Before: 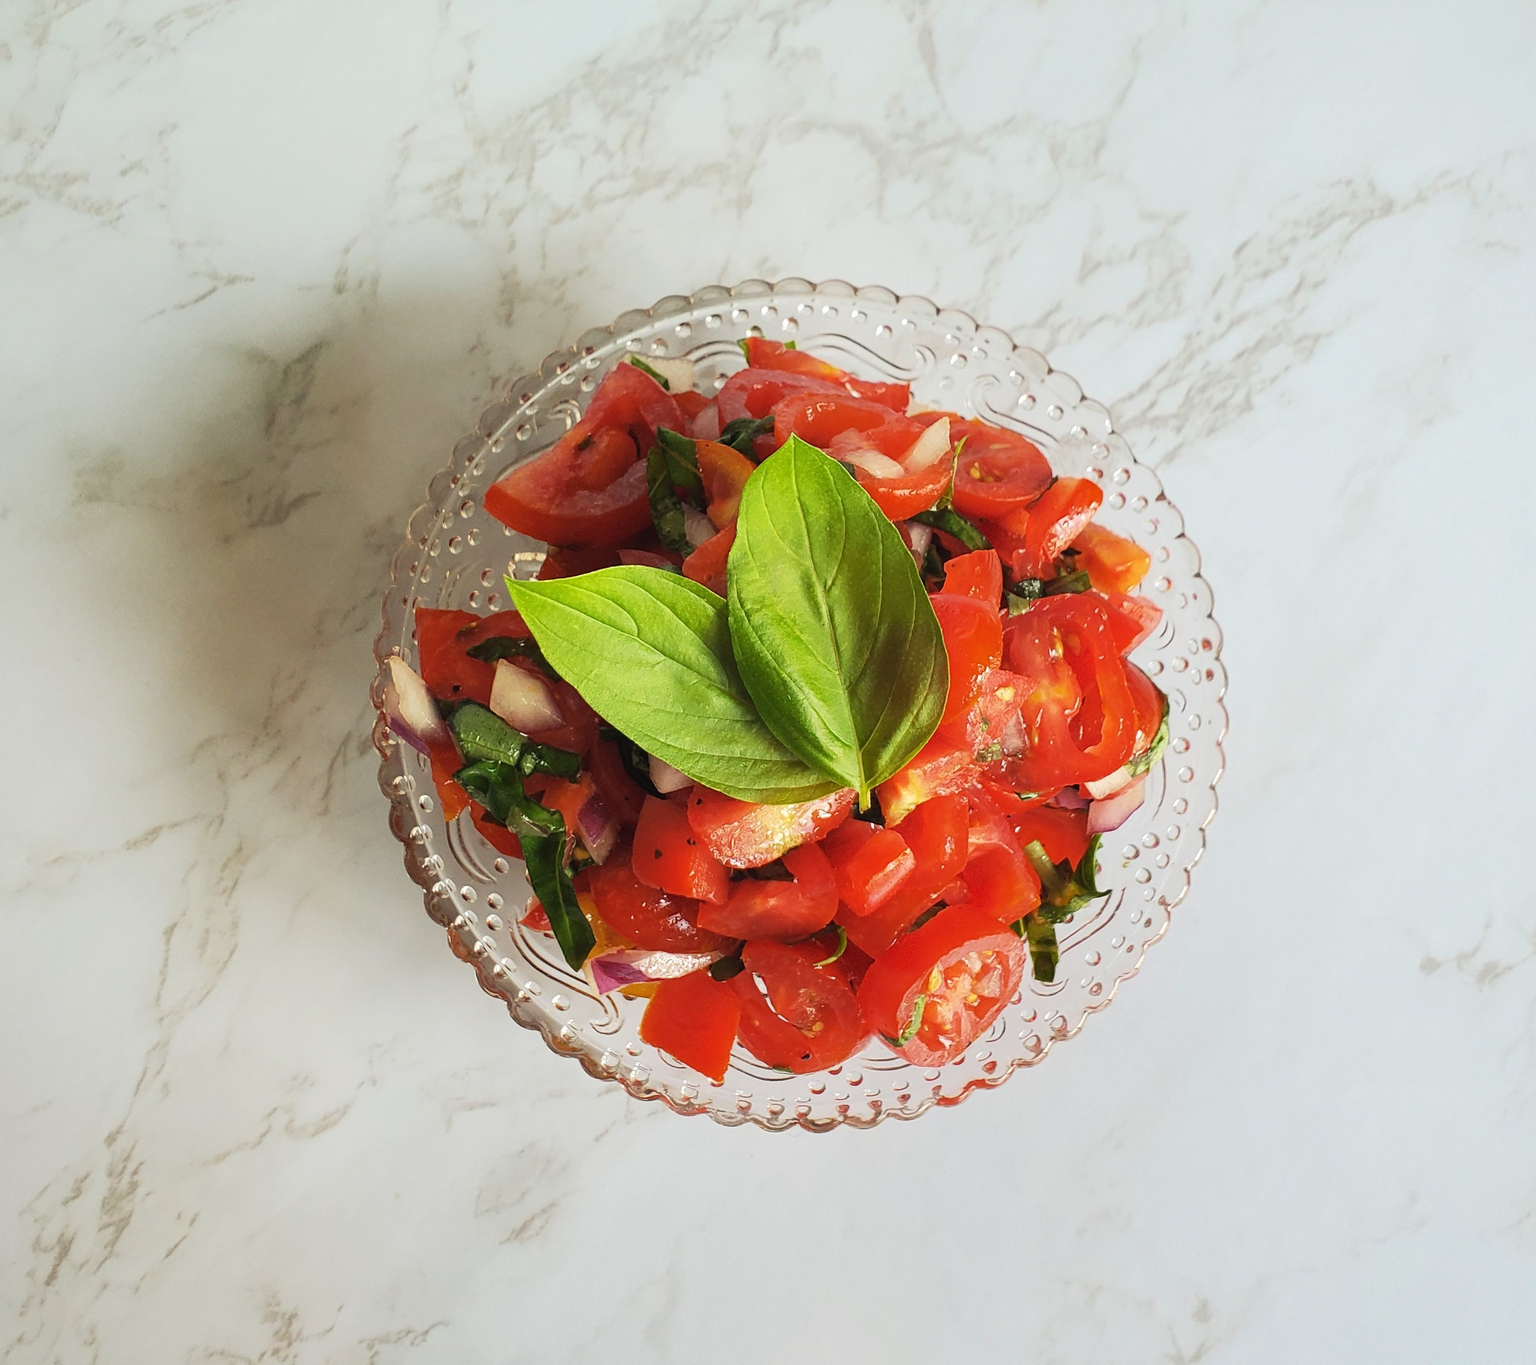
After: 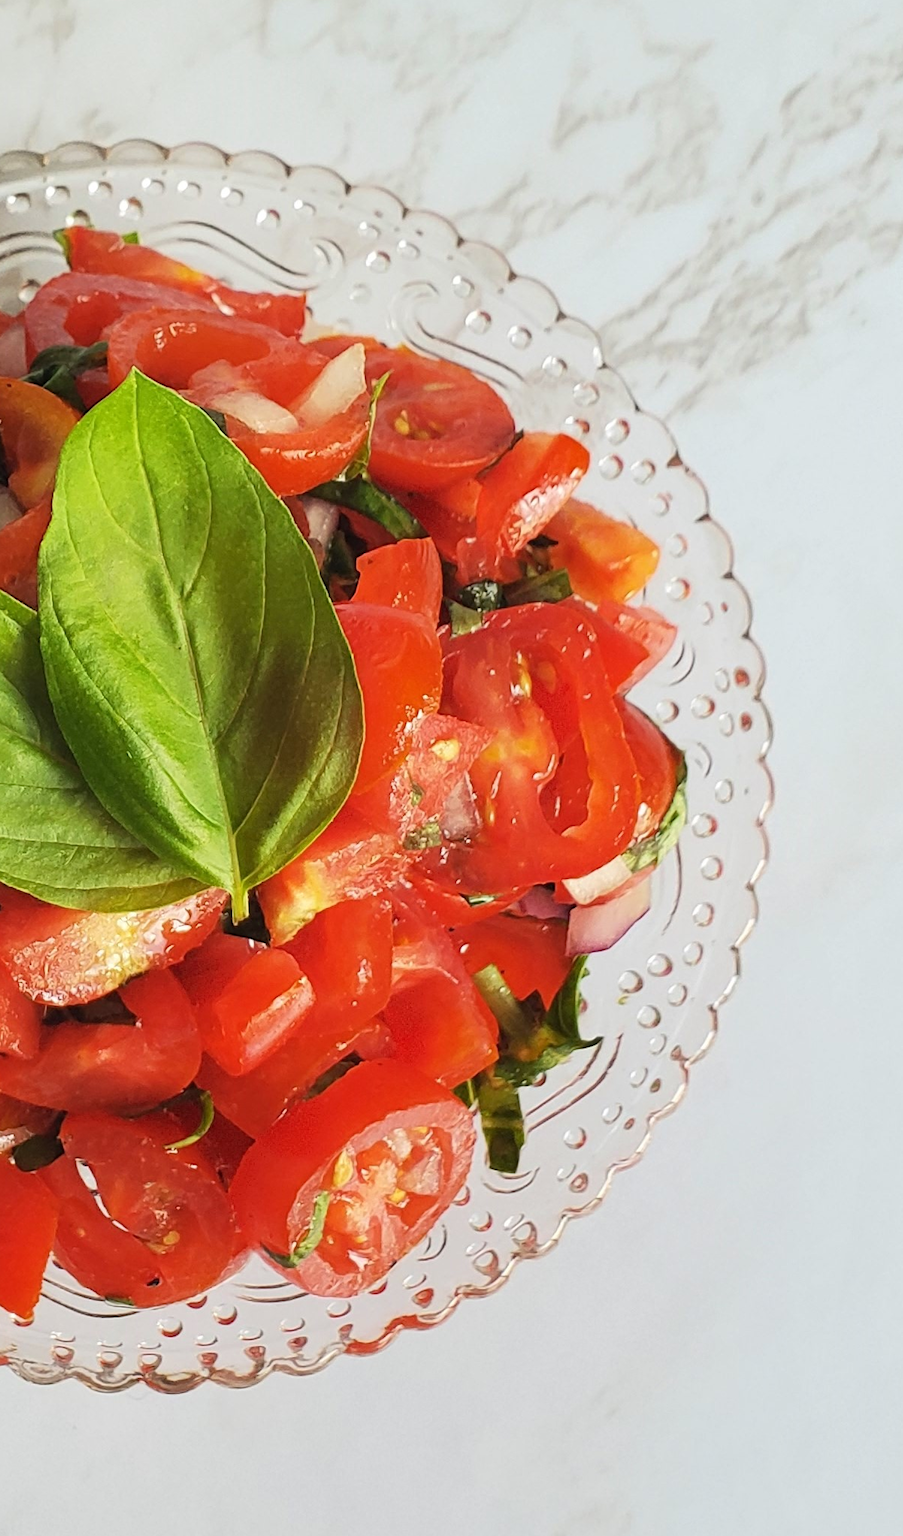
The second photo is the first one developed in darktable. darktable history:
crop: left 45.678%, top 13.432%, right 14.208%, bottom 9.866%
